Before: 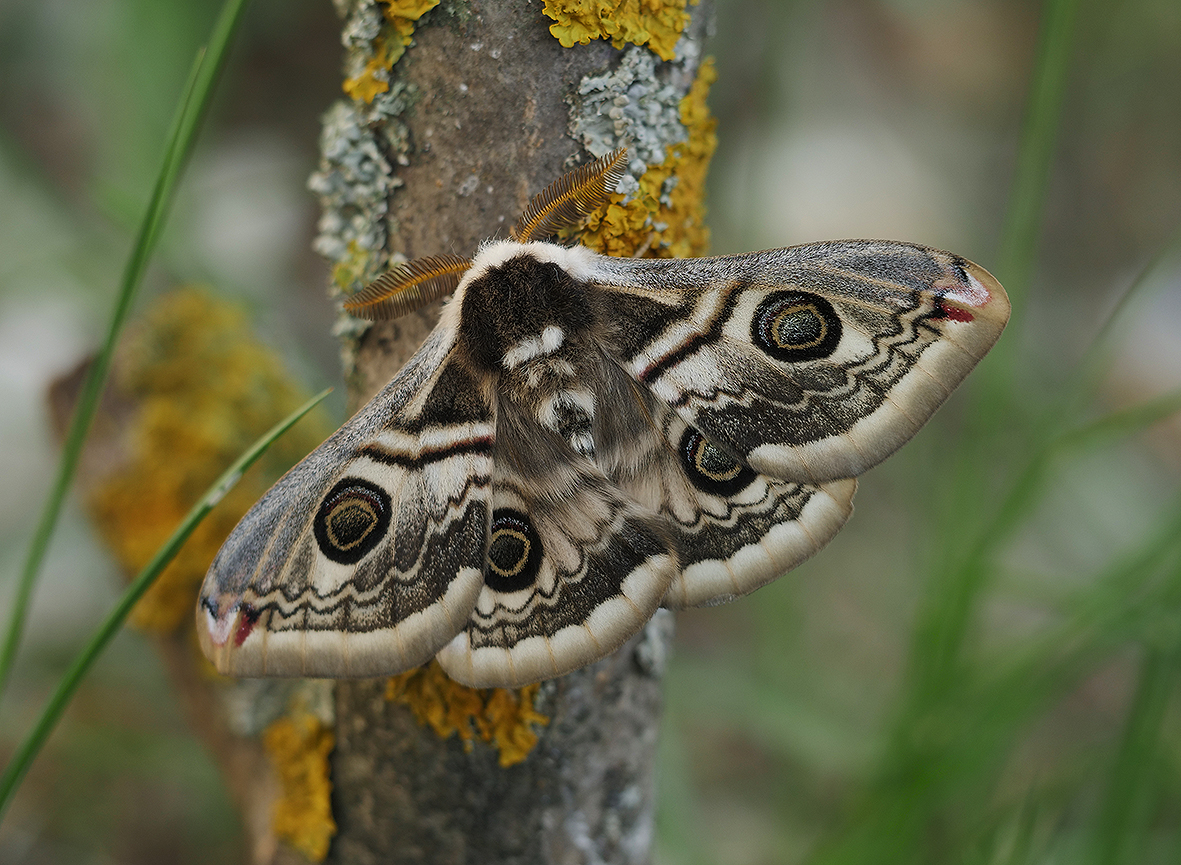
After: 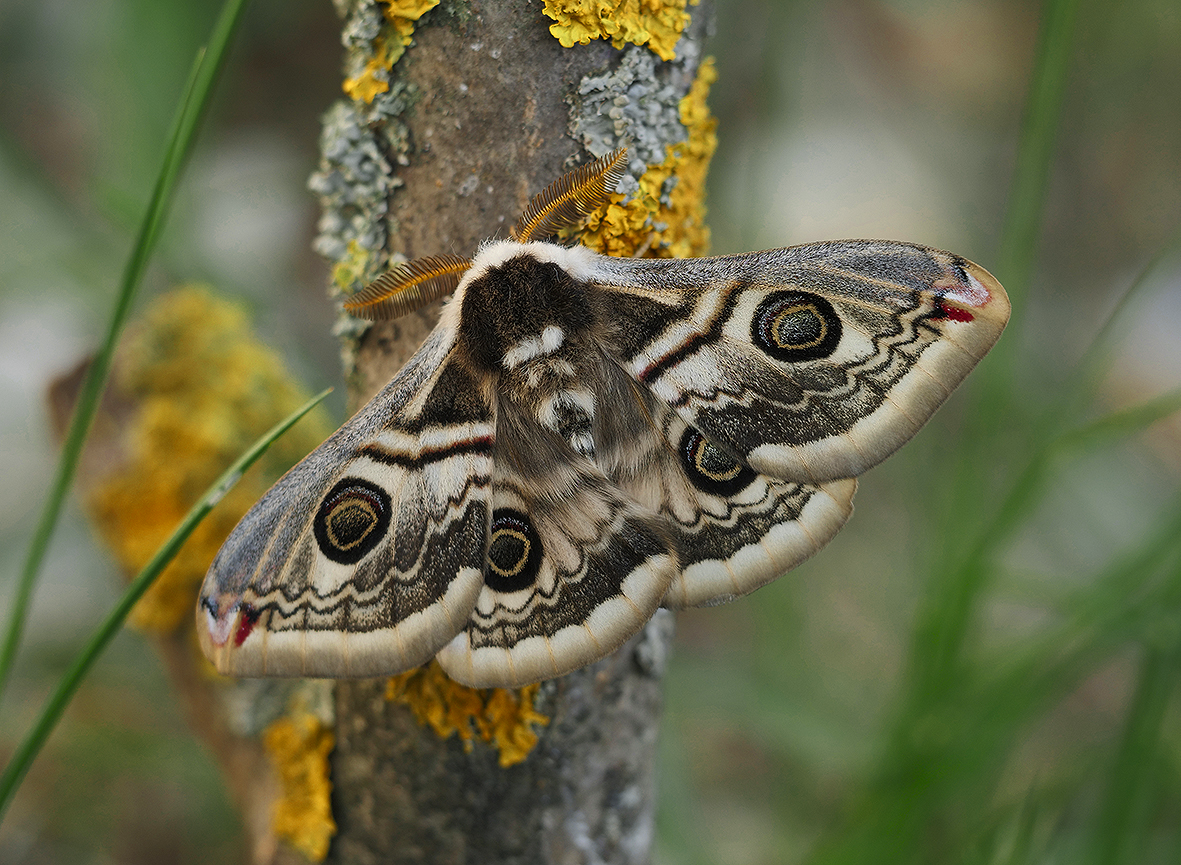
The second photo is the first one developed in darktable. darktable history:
color zones: curves: ch0 [(0.004, 0.305) (0.261, 0.623) (0.389, 0.399) (0.708, 0.571) (0.947, 0.34)]; ch1 [(0.025, 0.645) (0.229, 0.584) (0.326, 0.551) (0.484, 0.262) (0.757, 0.643)]
